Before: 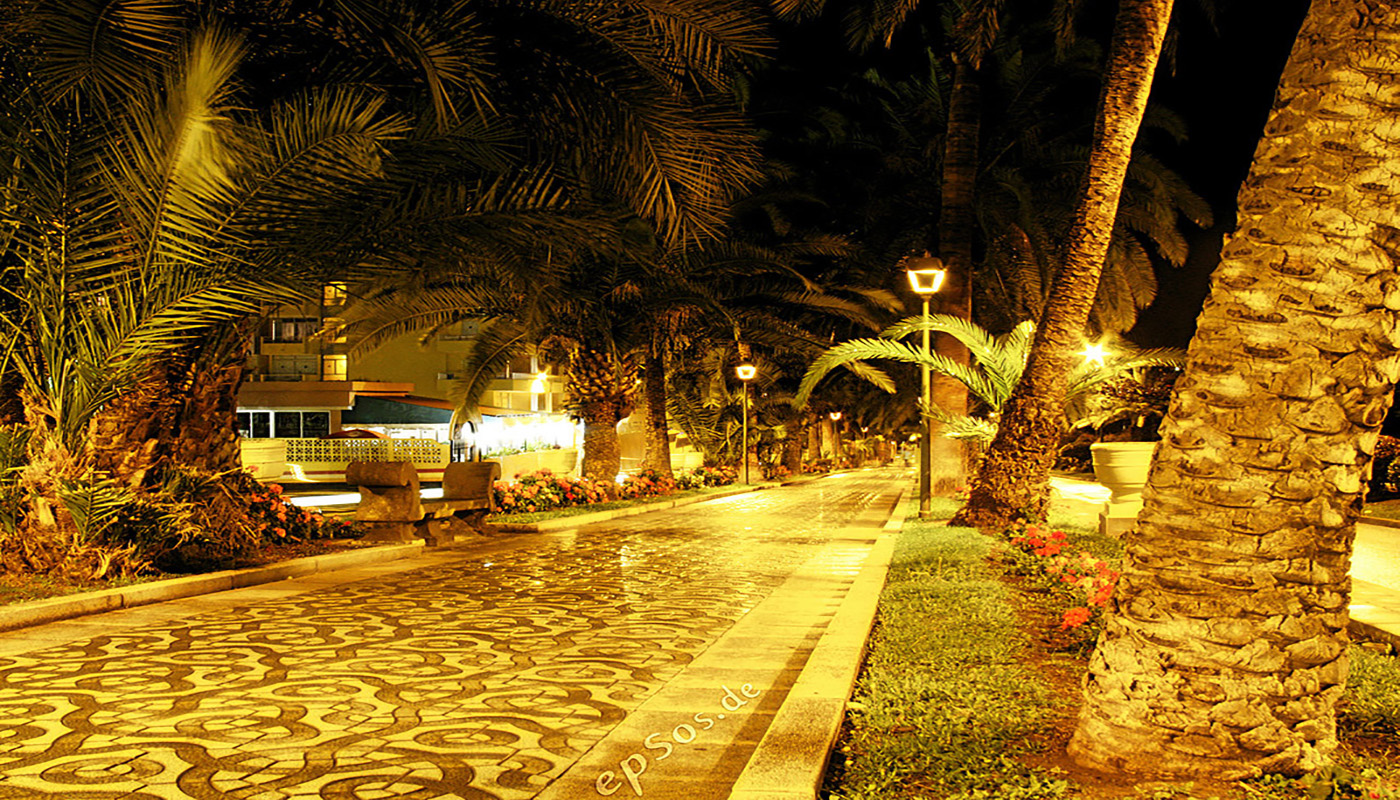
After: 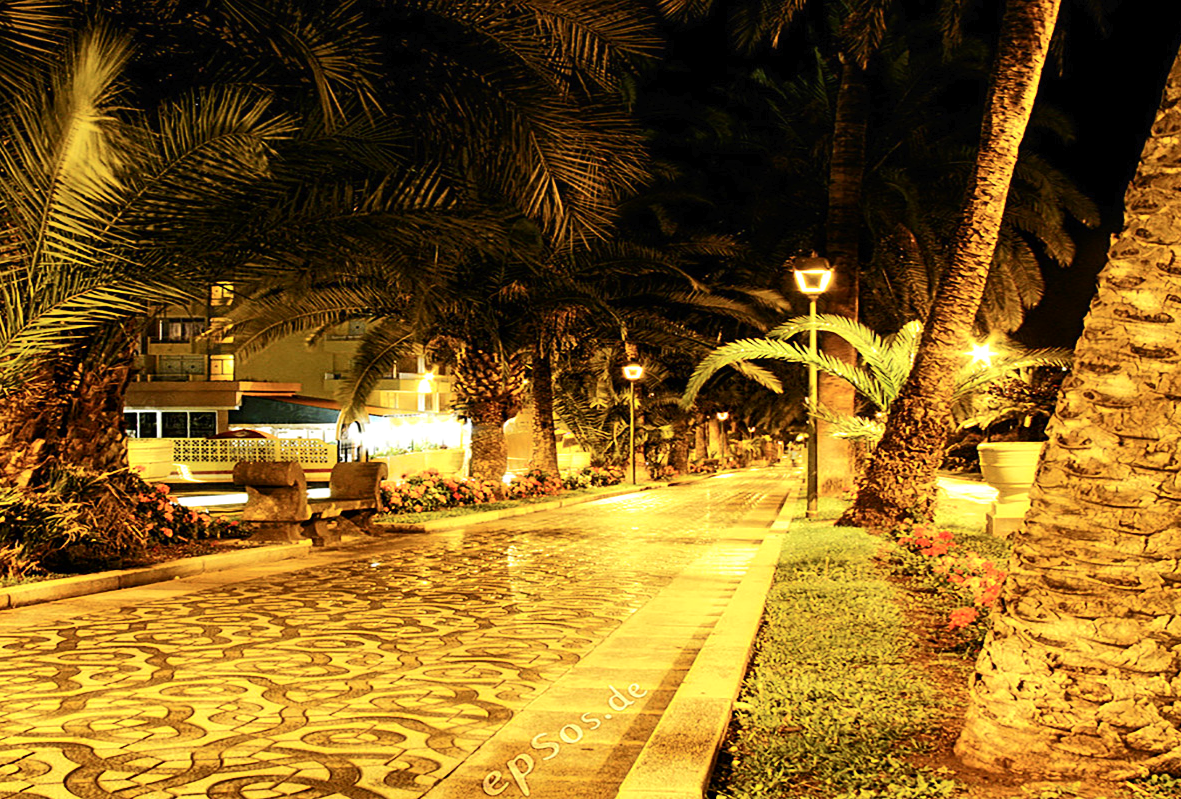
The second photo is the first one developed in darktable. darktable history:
tone curve: curves: ch0 [(0, 0) (0.003, 0.019) (0.011, 0.022) (0.025, 0.029) (0.044, 0.041) (0.069, 0.06) (0.1, 0.09) (0.136, 0.123) (0.177, 0.163) (0.224, 0.206) (0.277, 0.268) (0.335, 0.35) (0.399, 0.436) (0.468, 0.526) (0.543, 0.624) (0.623, 0.713) (0.709, 0.779) (0.801, 0.845) (0.898, 0.912) (1, 1)], color space Lab, independent channels, preserve colors none
tone equalizer: on, module defaults
local contrast: highlights 107%, shadows 102%, detail 119%, midtone range 0.2
crop: left 8.084%, right 7.535%
